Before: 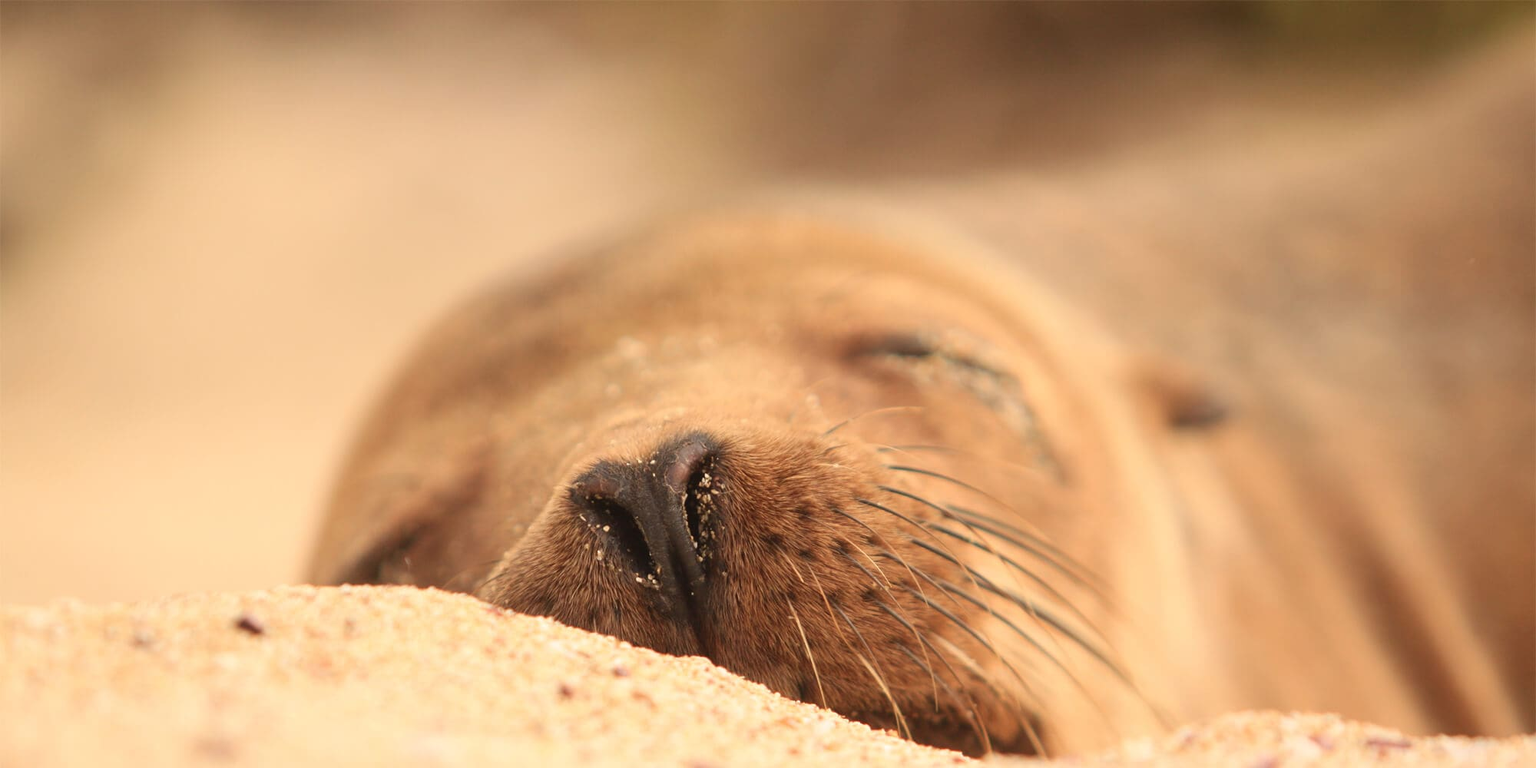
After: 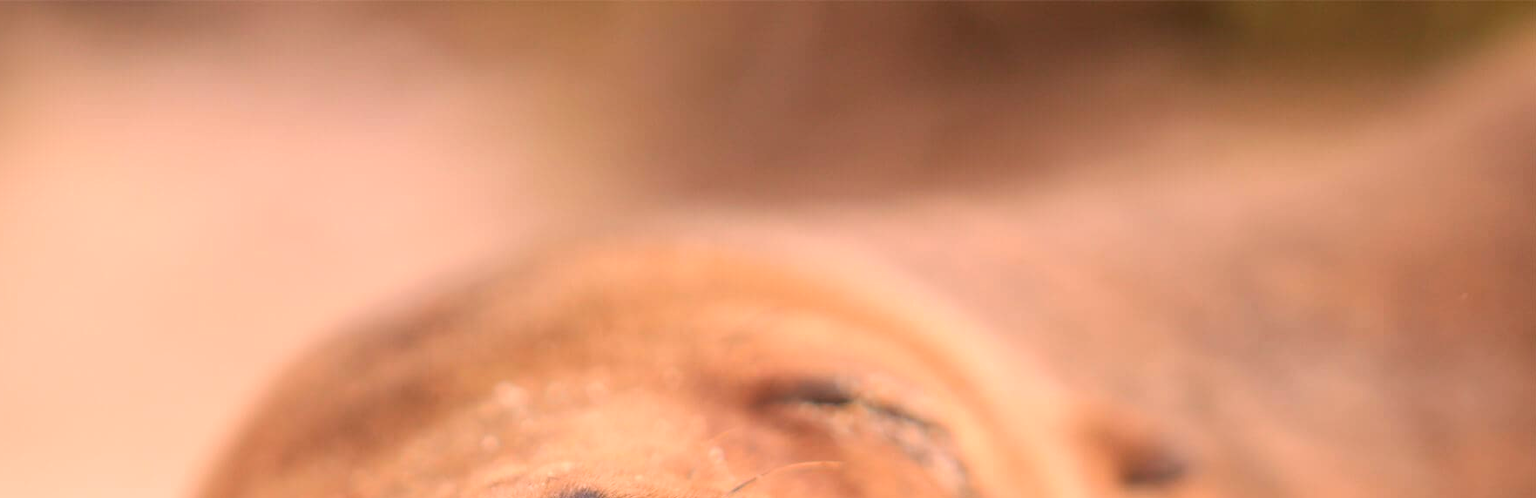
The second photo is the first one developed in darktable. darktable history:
contrast brightness saturation: contrast 0.04, saturation 0.16
crop and rotate: left 11.812%, bottom 42.776%
white balance: red 1.066, blue 1.119
